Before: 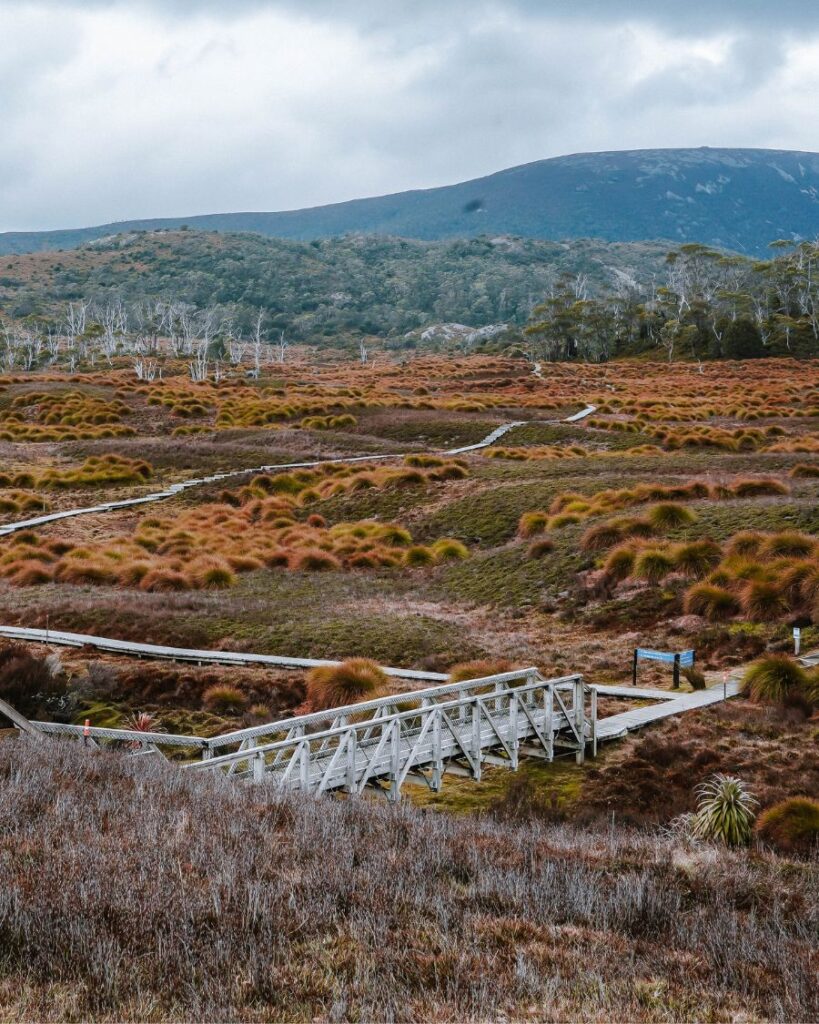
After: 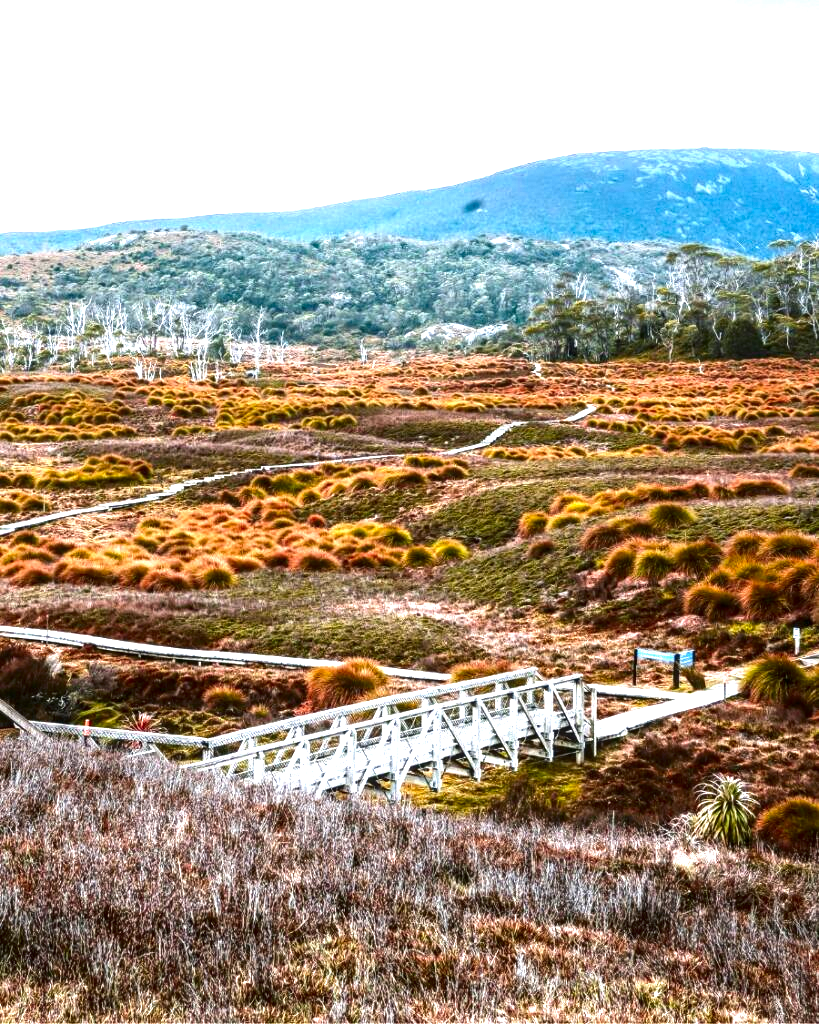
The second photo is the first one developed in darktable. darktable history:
exposure: black level correction 0, exposure 1.675 EV, compensate exposure bias true, compensate highlight preservation false
local contrast: on, module defaults
contrast brightness saturation: contrast 0.1, brightness -0.26, saturation 0.14
